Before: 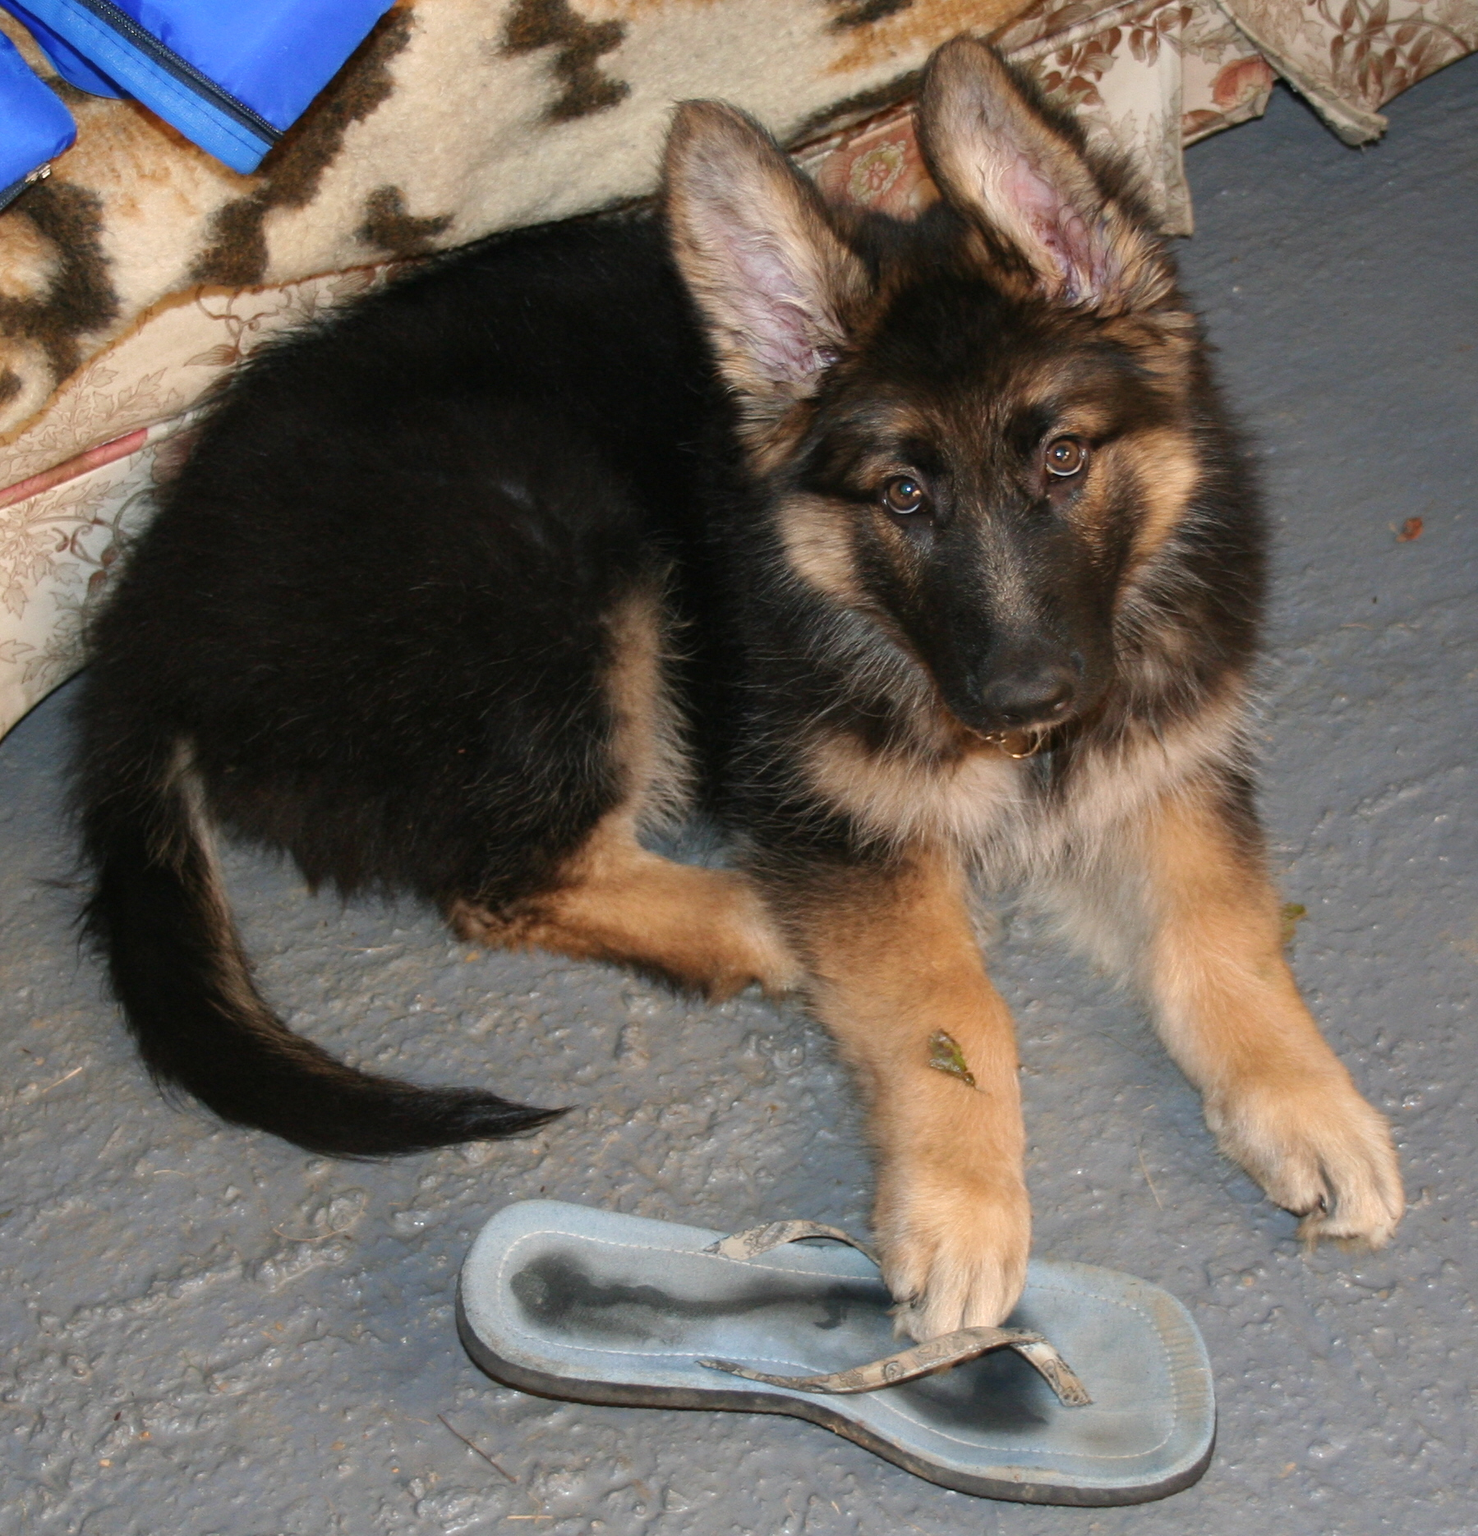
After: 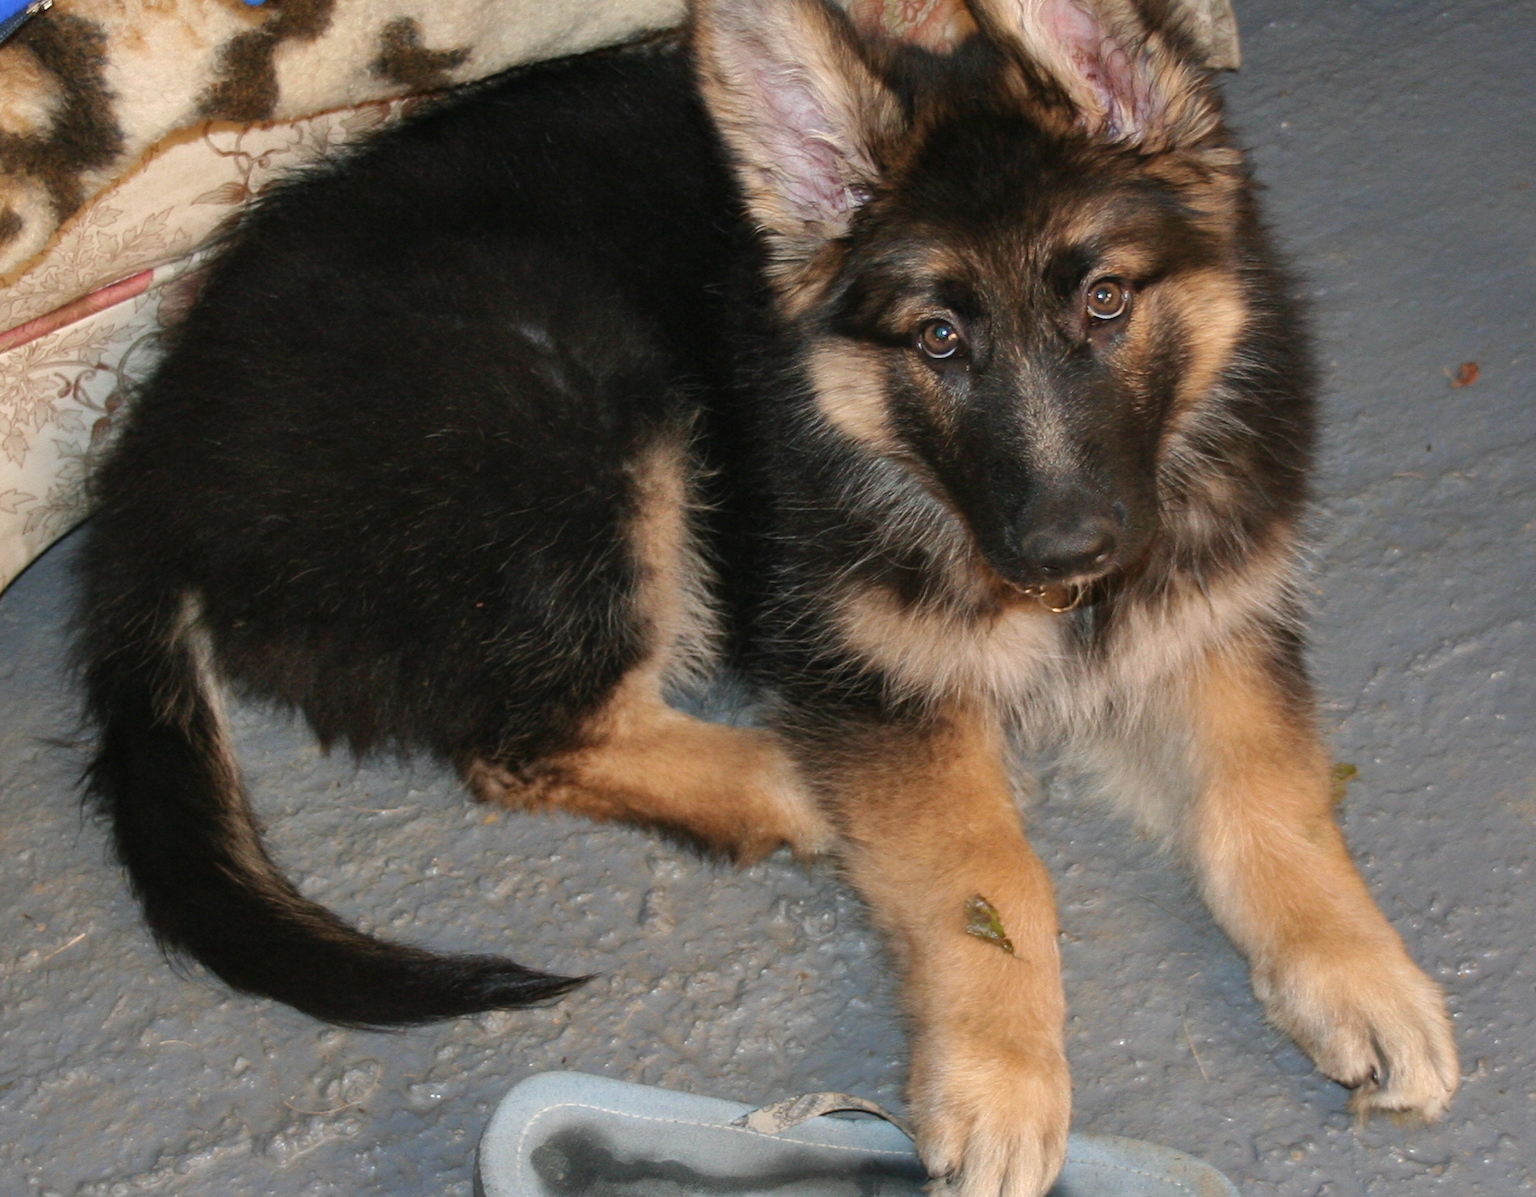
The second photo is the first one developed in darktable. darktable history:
crop: top 11.038%, bottom 13.962%
shadows and highlights: shadows 40, highlights -54, highlights color adjustment 46%, low approximation 0.01, soften with gaussian
